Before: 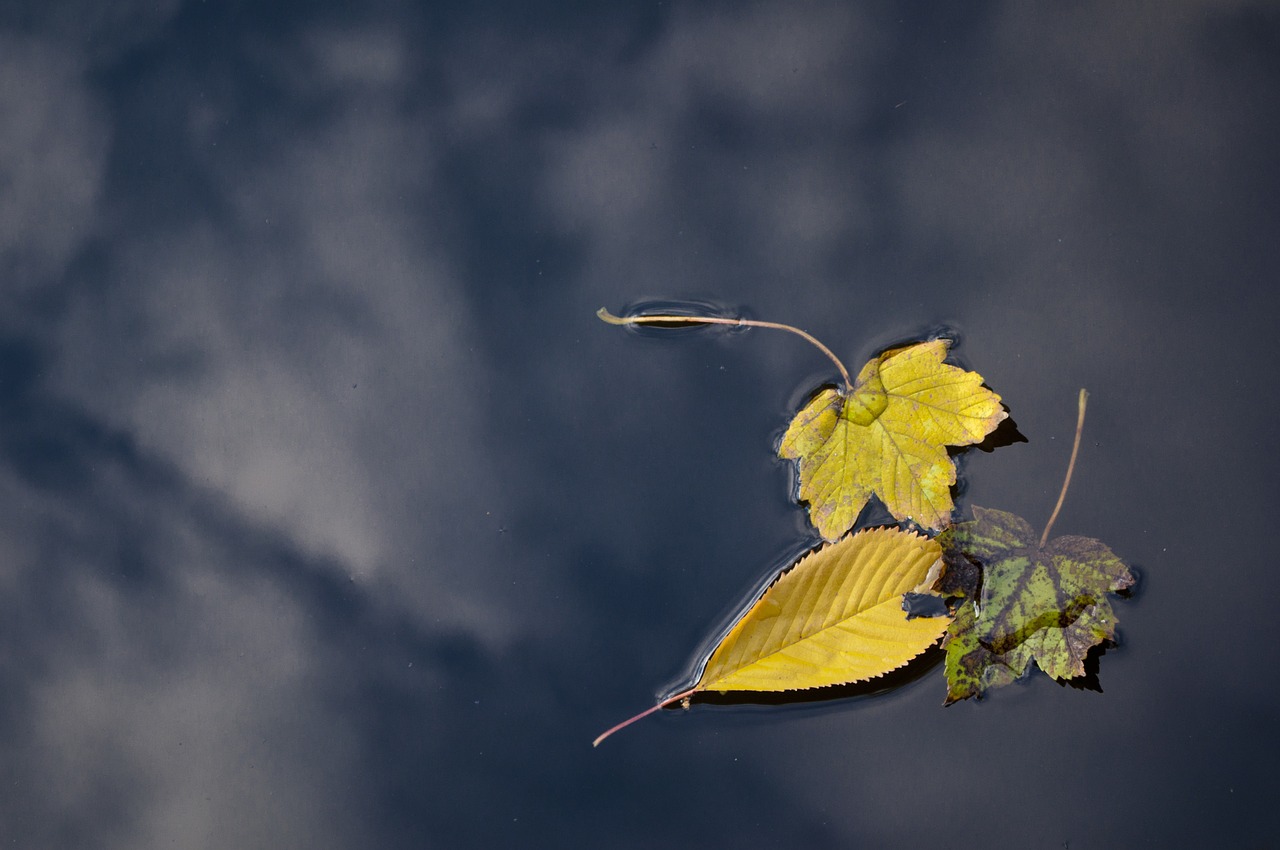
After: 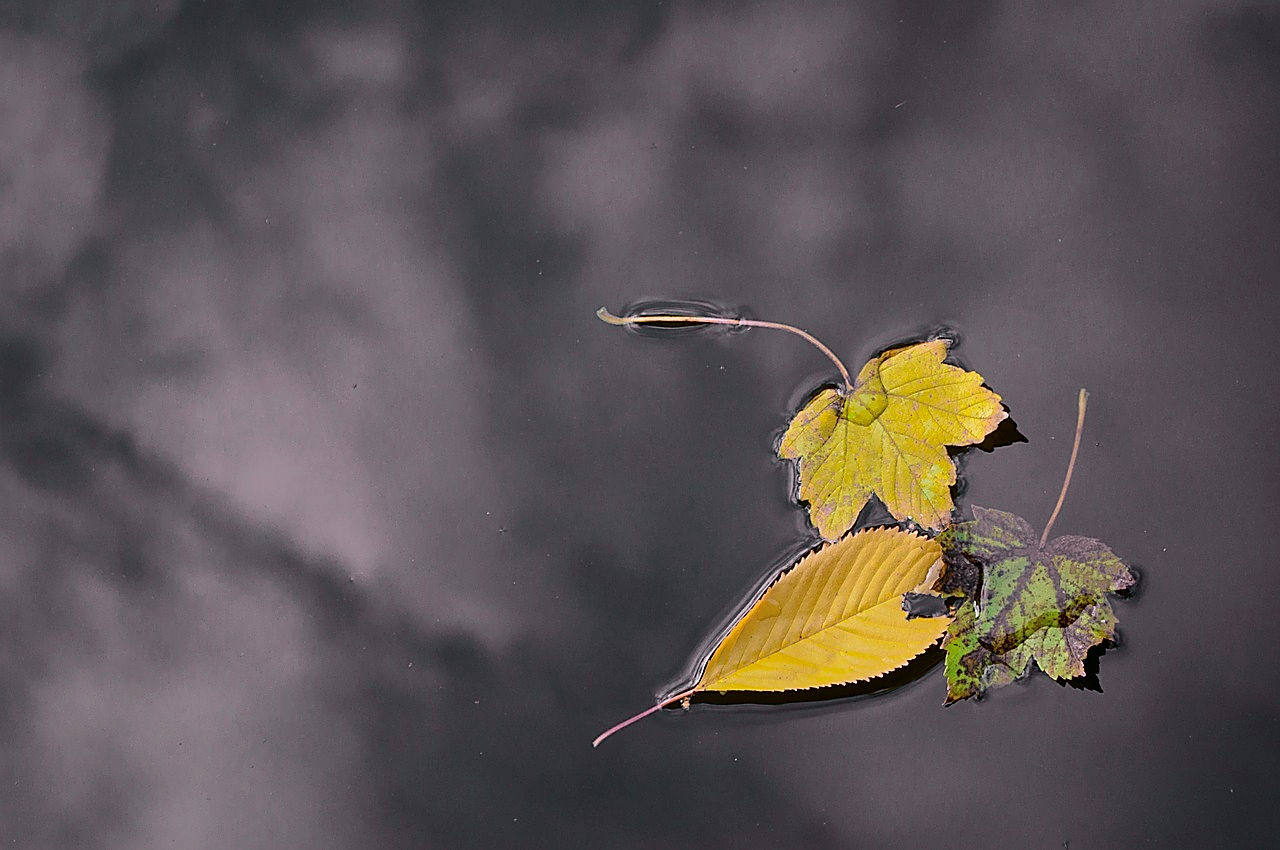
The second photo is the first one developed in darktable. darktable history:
white balance: red 1.042, blue 1.17
sharpen: radius 1.4, amount 1.25, threshold 0.7
tone curve: curves: ch0 [(0, 0) (0.402, 0.473) (0.673, 0.68) (0.899, 0.832) (0.999, 0.903)]; ch1 [(0, 0) (0.379, 0.262) (0.464, 0.425) (0.498, 0.49) (0.507, 0.5) (0.53, 0.532) (0.582, 0.583) (0.68, 0.672) (0.791, 0.748) (1, 0.896)]; ch2 [(0, 0) (0.199, 0.414) (0.438, 0.49) (0.496, 0.501) (0.515, 0.546) (0.577, 0.605) (0.632, 0.649) (0.717, 0.727) (0.845, 0.855) (0.998, 0.977)], color space Lab, independent channels, preserve colors none
